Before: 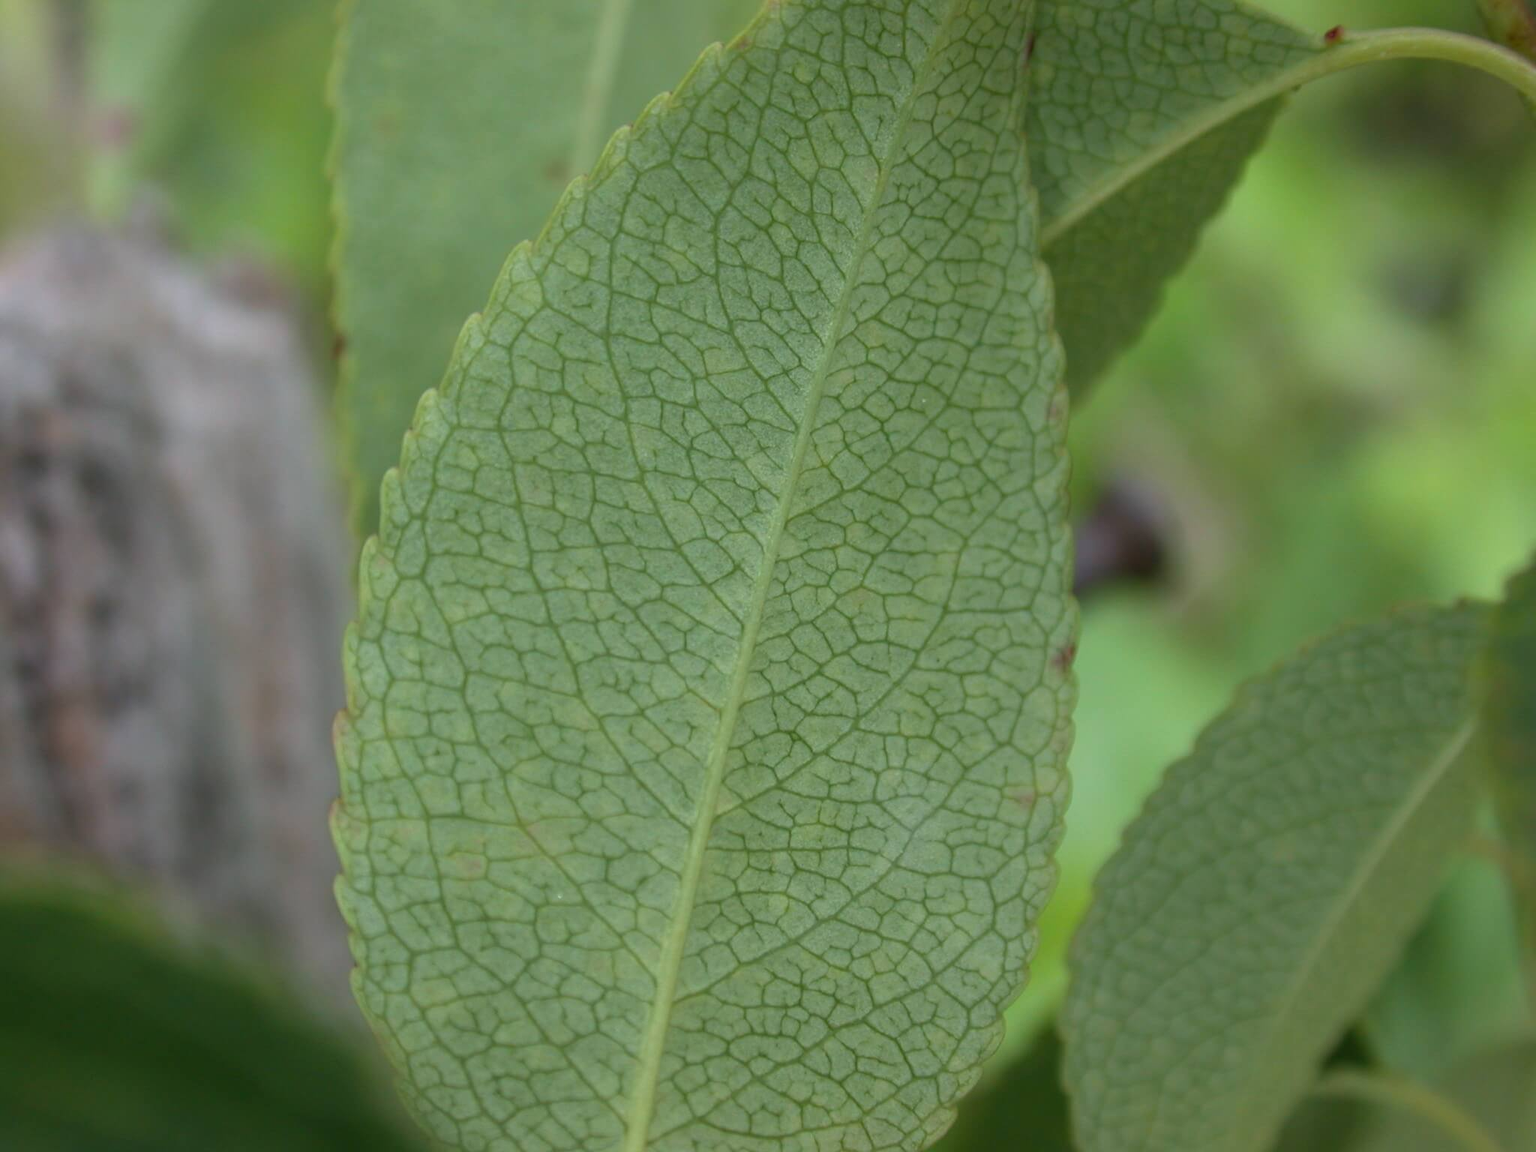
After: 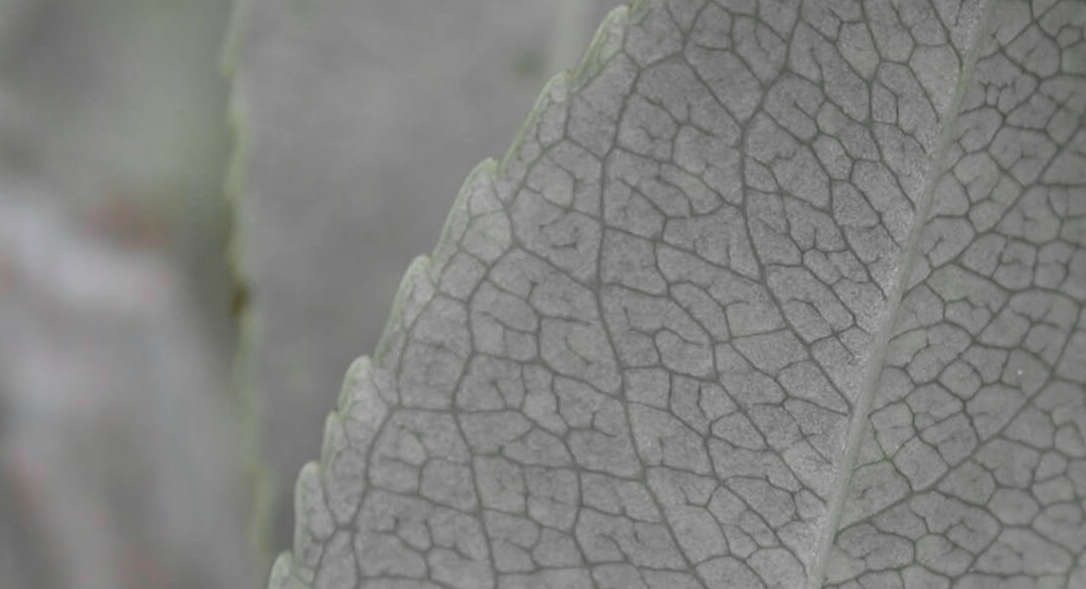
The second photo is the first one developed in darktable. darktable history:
tone equalizer: on, module defaults
crop: left 10.371%, top 10.603%, right 36.583%, bottom 50.99%
color zones: curves: ch1 [(0, 0.679) (0.143, 0.647) (0.286, 0.261) (0.378, -0.011) (0.571, 0.396) (0.714, 0.399) (0.857, 0.406) (1, 0.679)]
